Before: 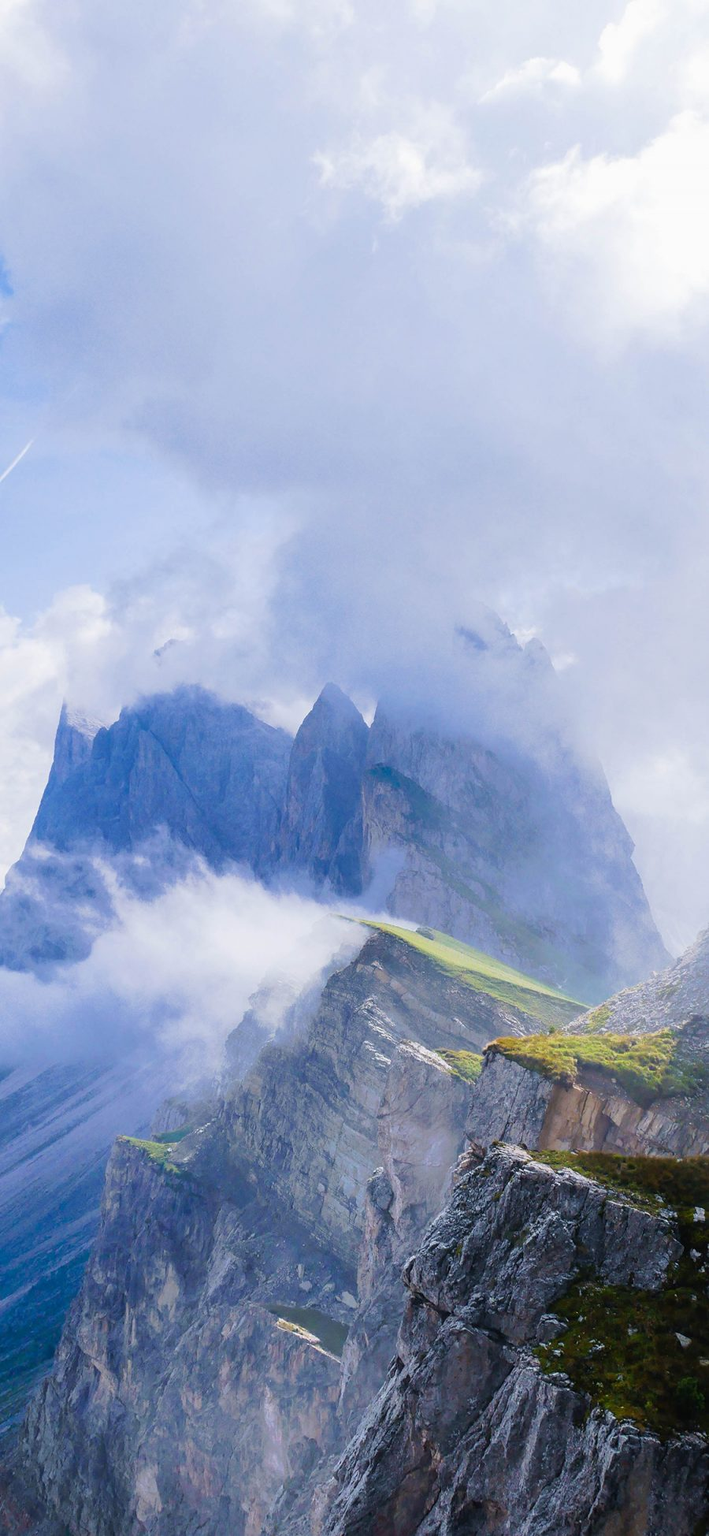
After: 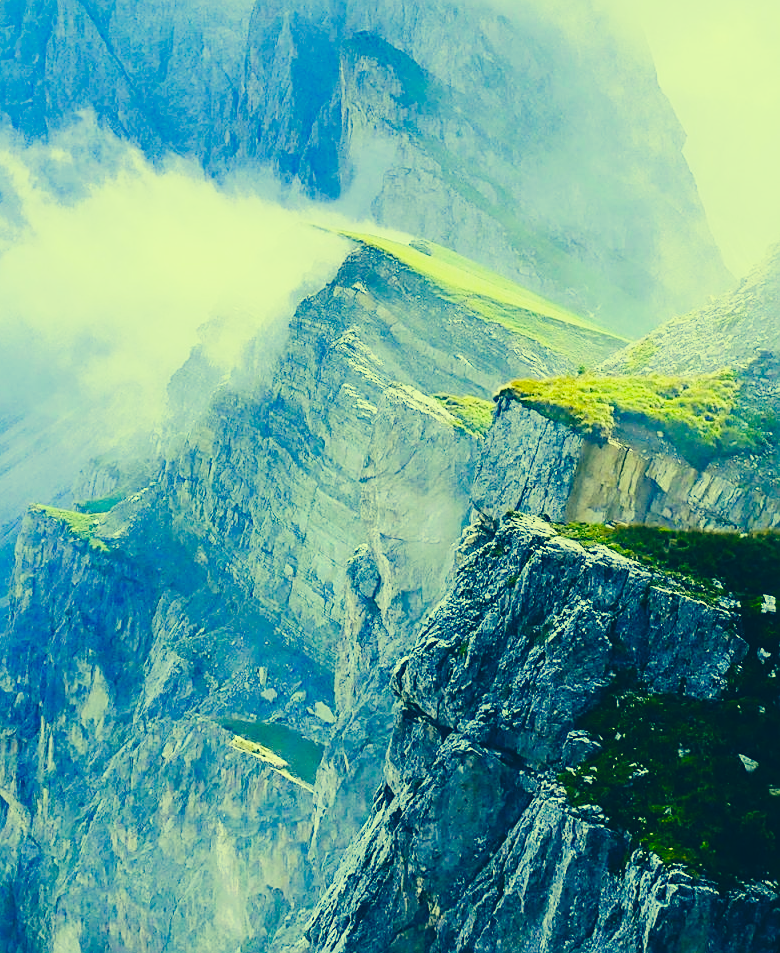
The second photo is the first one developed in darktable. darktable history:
color correction: highlights a* -15.78, highlights b* 39.93, shadows a* -39.97, shadows b* -25.72
tone curve: curves: ch0 [(0, 0) (0.042, 0.023) (0.157, 0.114) (0.302, 0.308) (0.44, 0.507) (0.607, 0.705) (0.824, 0.882) (1, 0.965)]; ch1 [(0, 0) (0.339, 0.334) (0.445, 0.419) (0.476, 0.454) (0.503, 0.501) (0.517, 0.513) (0.551, 0.567) (0.622, 0.662) (0.706, 0.741) (1, 1)]; ch2 [(0, 0) (0.327, 0.318) (0.417, 0.426) (0.46, 0.453) (0.502, 0.5) (0.514, 0.524) (0.547, 0.572) (0.615, 0.656) (0.717, 0.778) (1, 1)], preserve colors none
sharpen: on, module defaults
exposure: compensate highlight preservation false
shadows and highlights: radius 330.79, shadows 54.79, highlights -98.43, compress 94.6%, soften with gaussian
contrast brightness saturation: contrast 0.201, brightness 0.144, saturation 0.149
crop and rotate: left 13.305%, top 48.11%, bottom 2.951%
